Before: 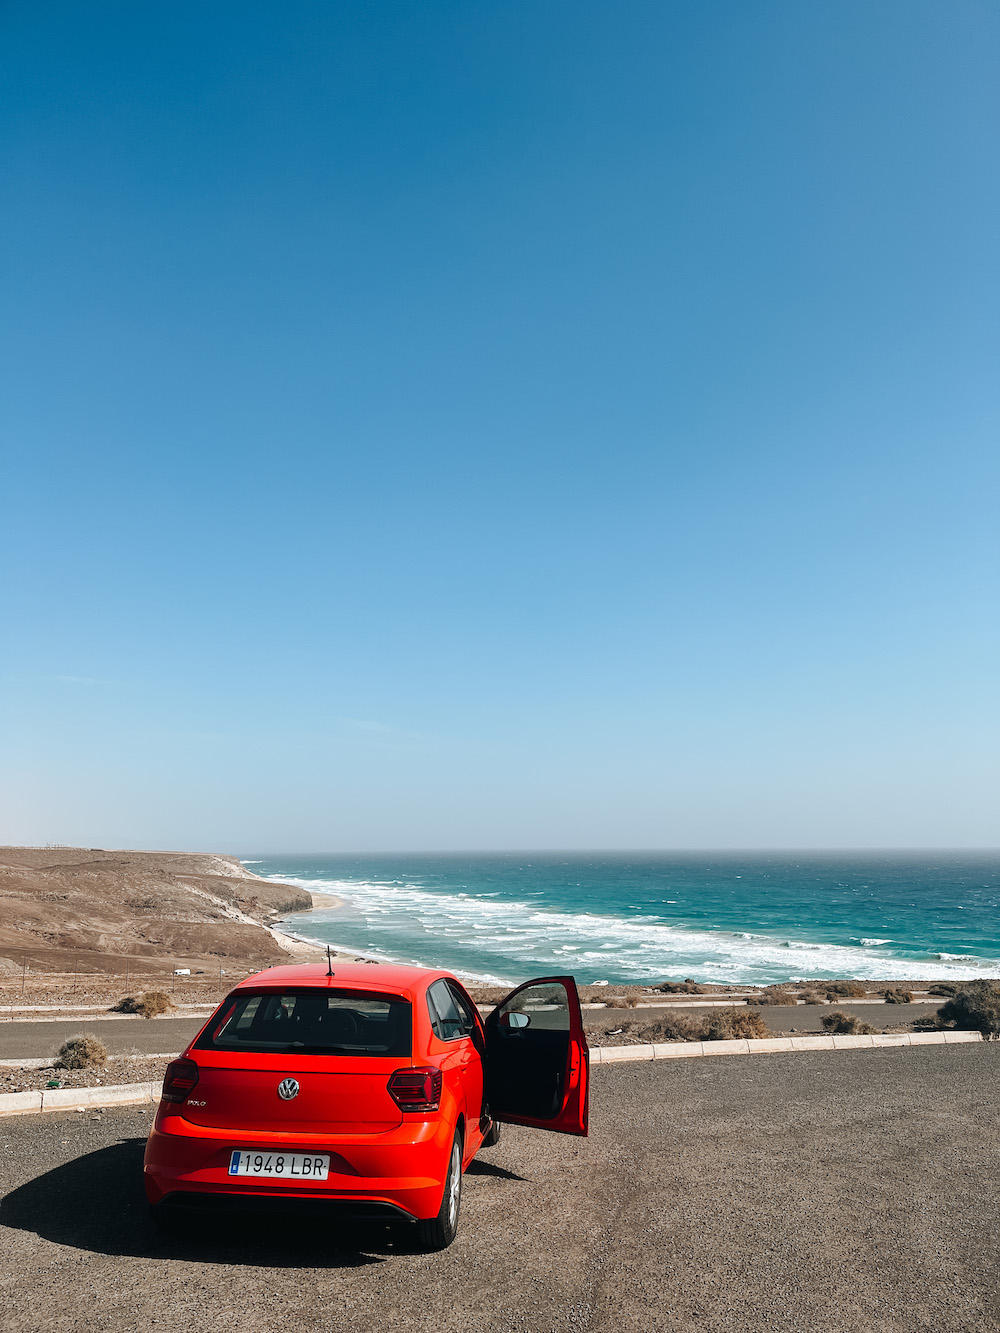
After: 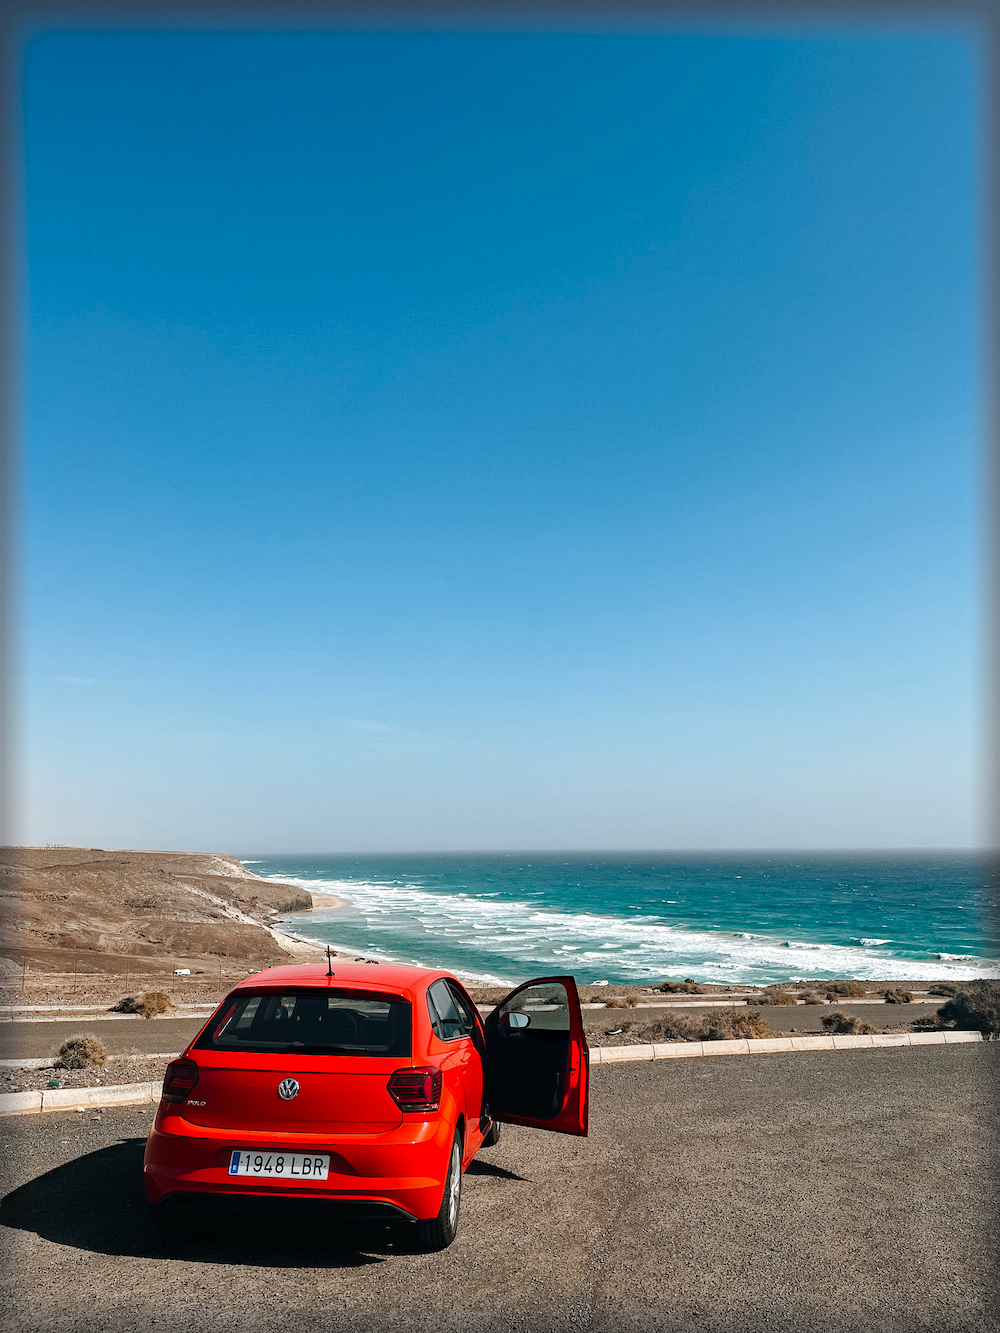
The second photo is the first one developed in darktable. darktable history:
vignetting: fall-off start 93.76%, fall-off radius 5.72%, automatic ratio true, width/height ratio 1.332, shape 0.043
haze removal: strength 0.397, distance 0.218, compatibility mode true, adaptive false
